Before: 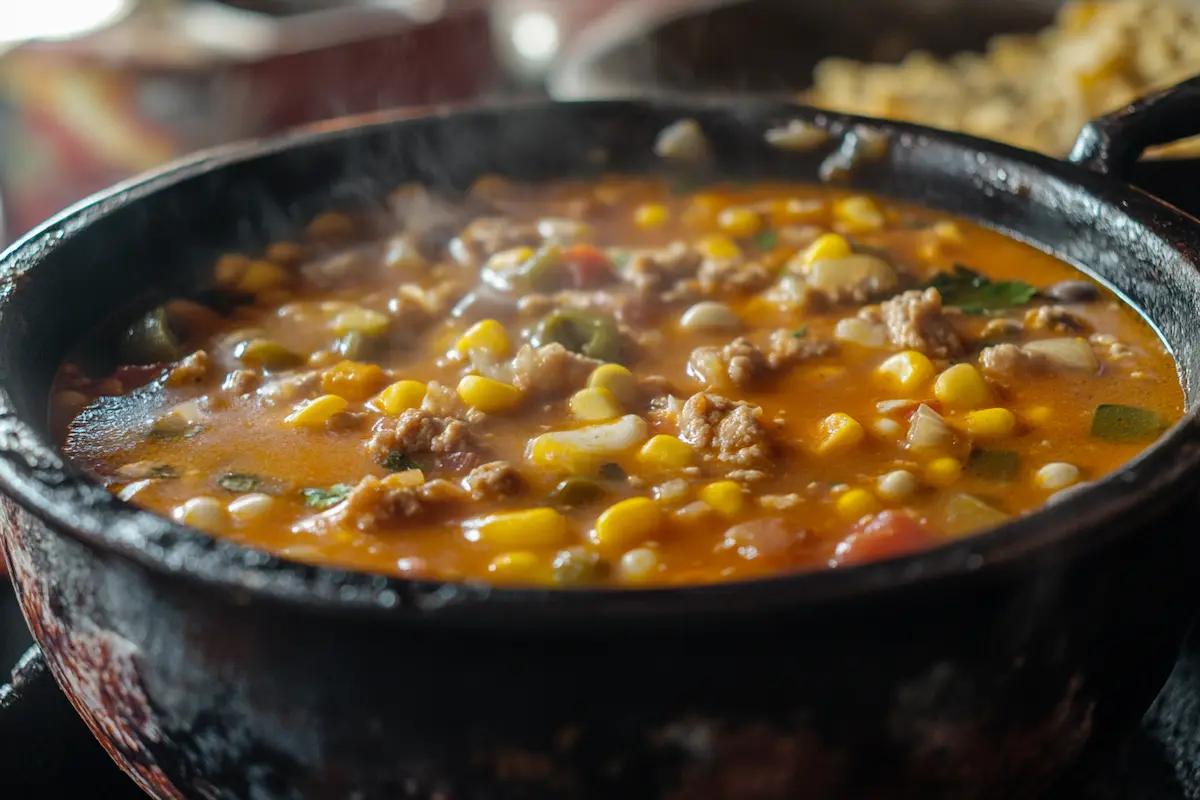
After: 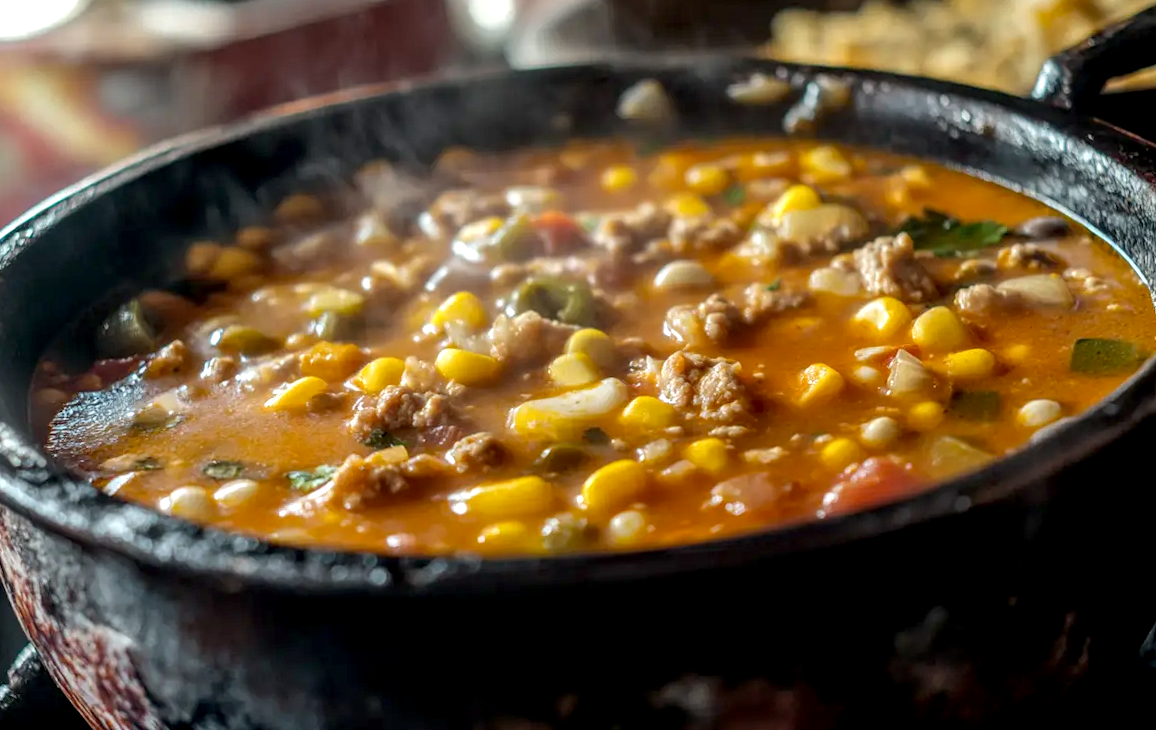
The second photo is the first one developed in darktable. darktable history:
rotate and perspective: rotation -3.52°, crop left 0.036, crop right 0.964, crop top 0.081, crop bottom 0.919
exposure: black level correction 0.005, exposure 0.286 EV, compensate highlight preservation false
local contrast: on, module defaults
